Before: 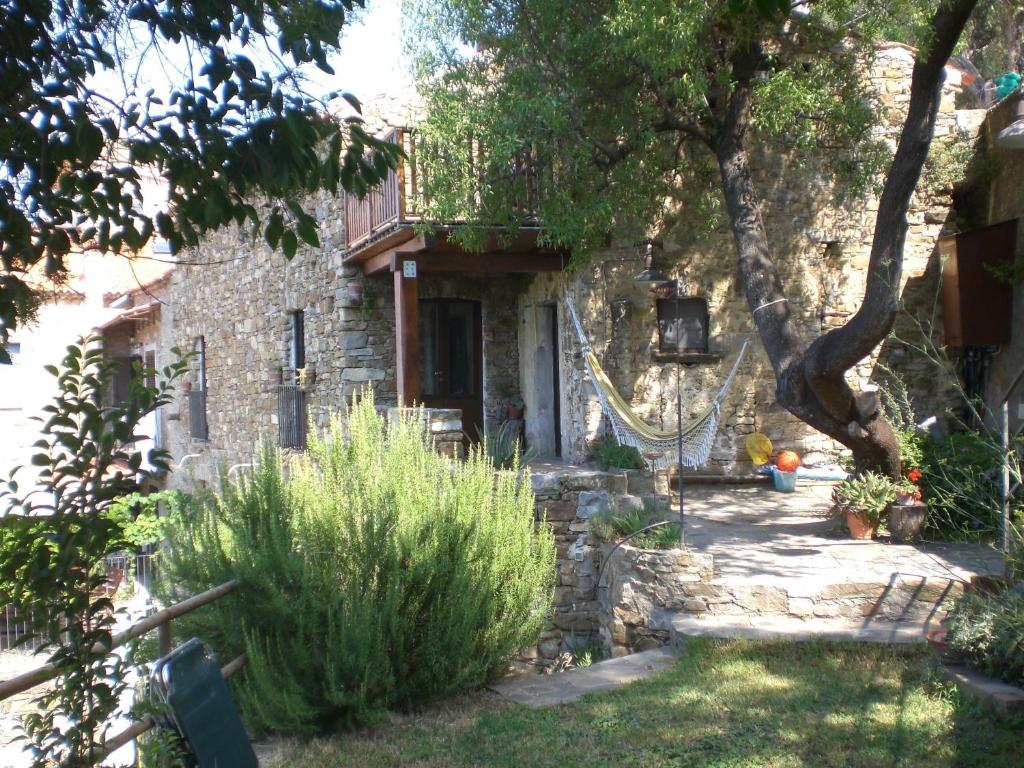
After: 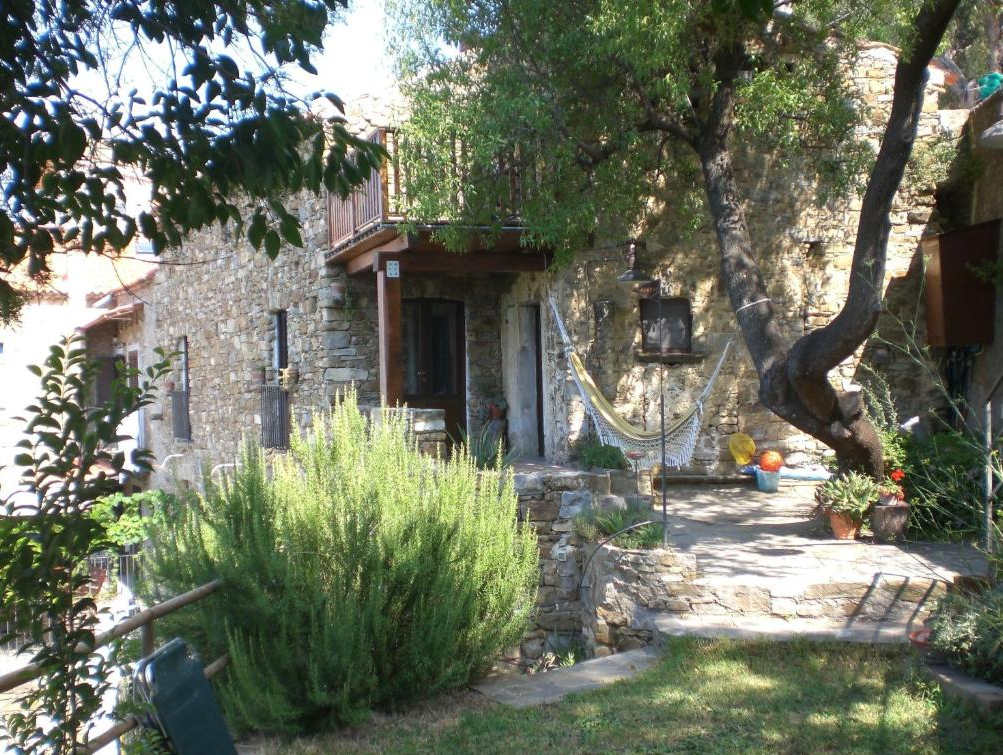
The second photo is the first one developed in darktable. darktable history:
crop: left 1.743%, right 0.276%, bottom 1.626%
